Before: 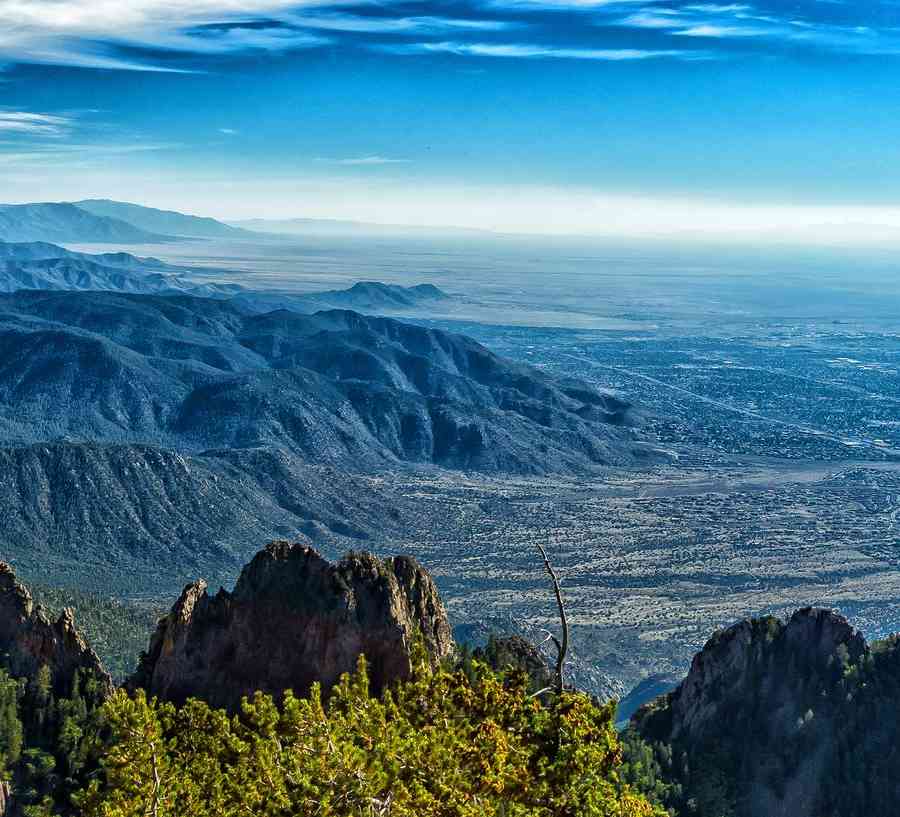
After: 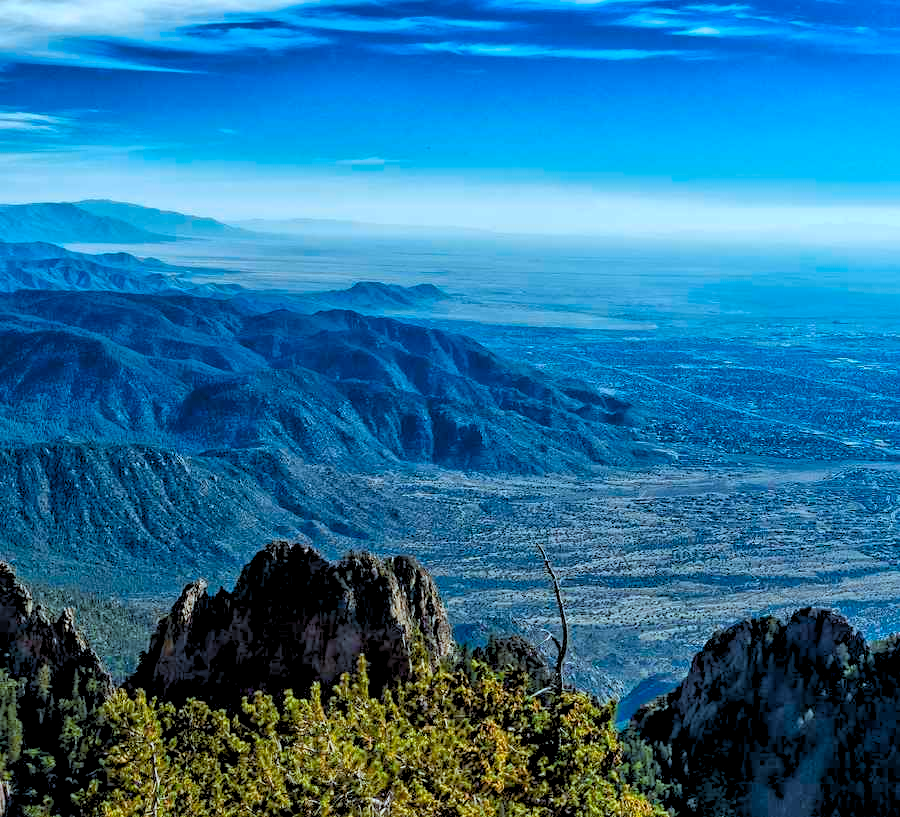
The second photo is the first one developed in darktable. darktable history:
color correction: highlights a* -10.69, highlights b* -19.19
rgb levels: preserve colors sum RGB, levels [[0.038, 0.433, 0.934], [0, 0.5, 1], [0, 0.5, 1]]
